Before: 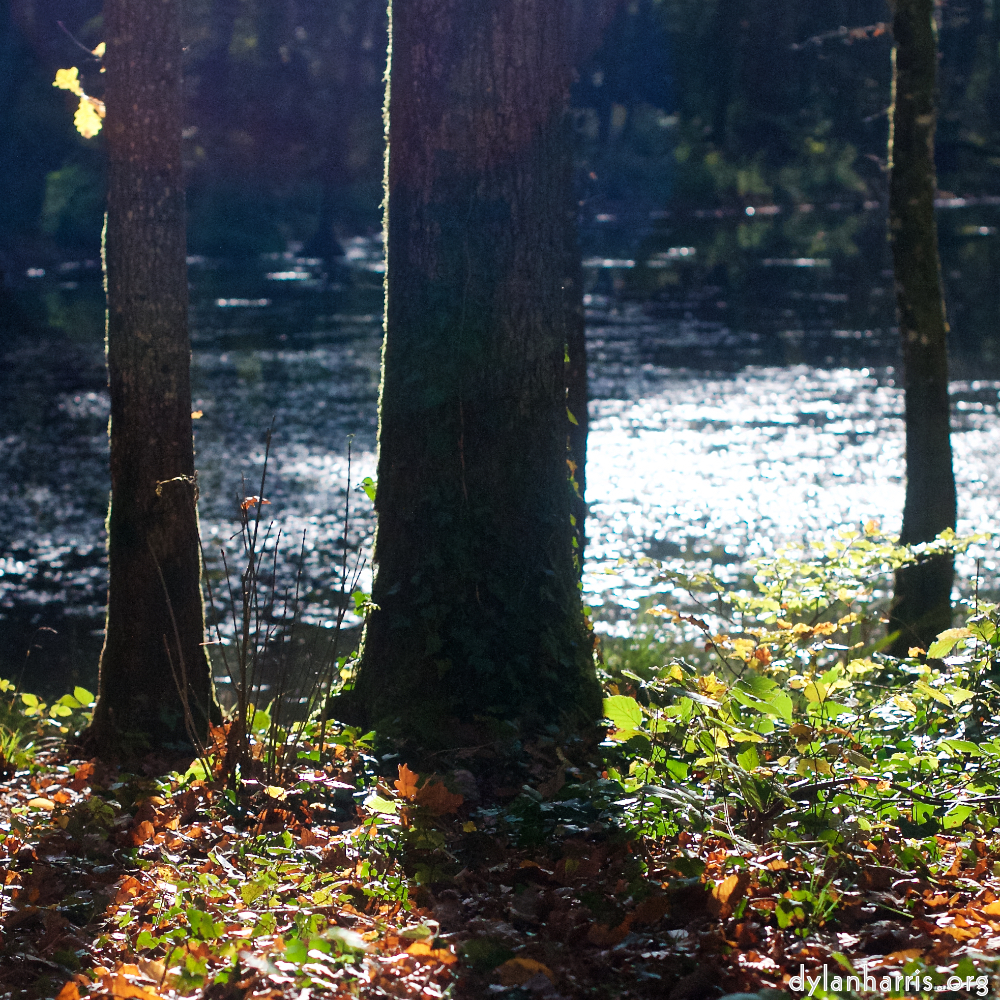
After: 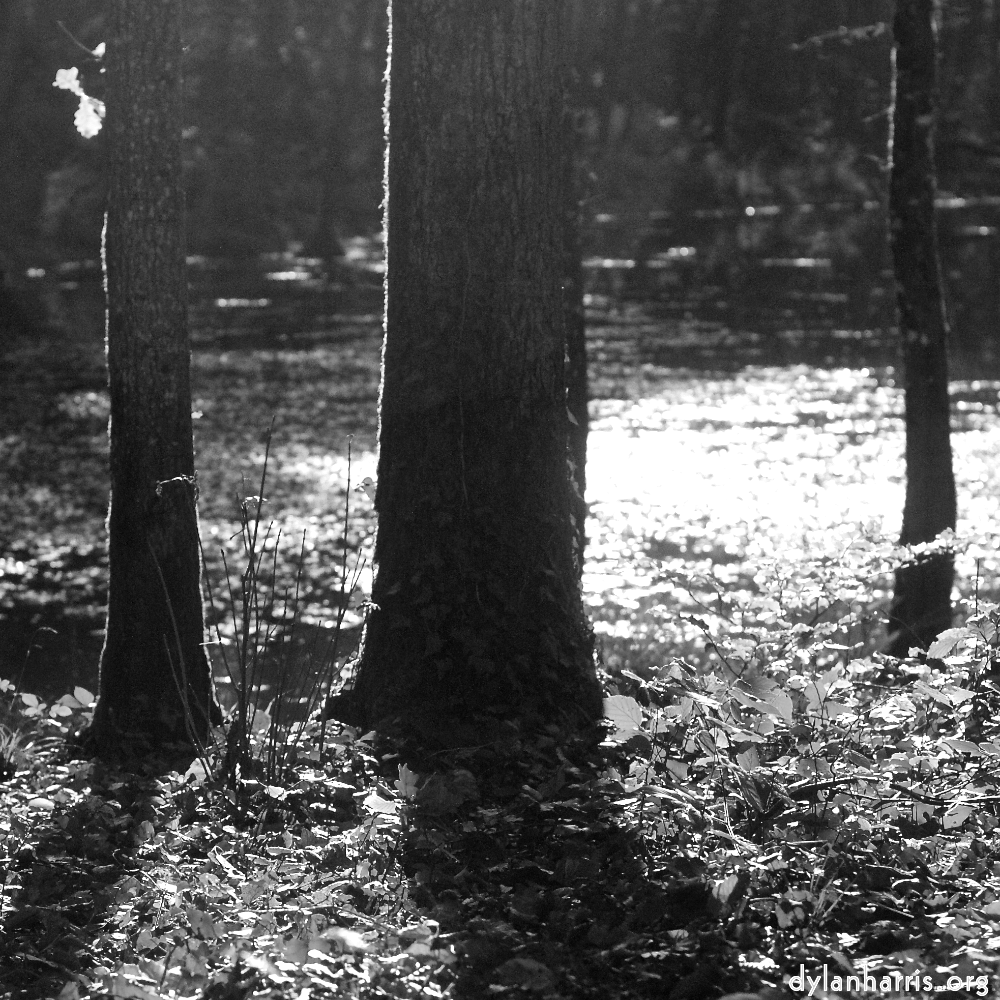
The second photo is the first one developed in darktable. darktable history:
color calibration: output gray [0.23, 0.37, 0.4, 0], illuminant custom, x 0.433, y 0.394, temperature 3102.74 K
